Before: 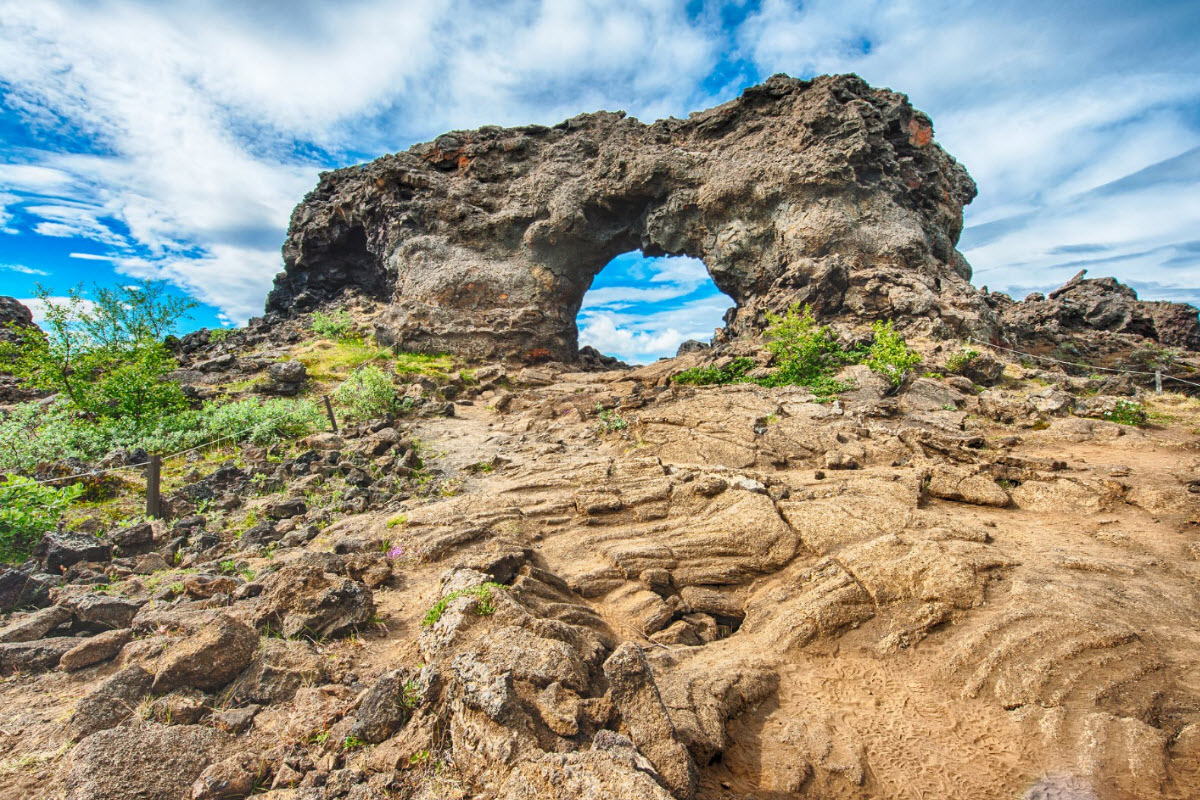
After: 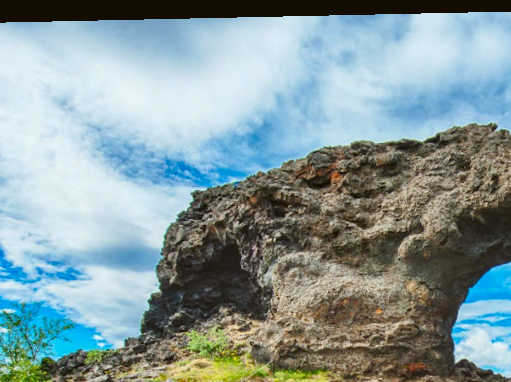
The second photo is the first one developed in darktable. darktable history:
rotate and perspective: rotation -1.24°, automatic cropping off
haze removal: compatibility mode true, adaptive false
crop and rotate: left 10.817%, top 0.062%, right 47.194%, bottom 53.626%
color balance: lift [1.004, 1.002, 1.002, 0.998], gamma [1, 1.007, 1.002, 0.993], gain [1, 0.977, 1.013, 1.023], contrast -3.64%
